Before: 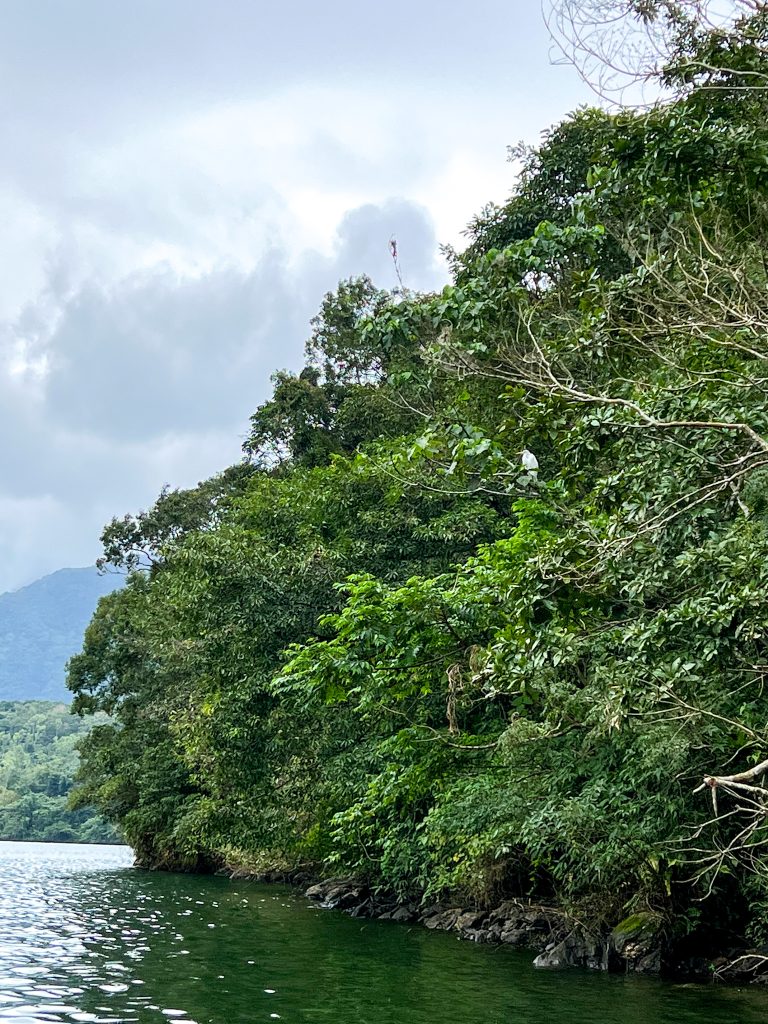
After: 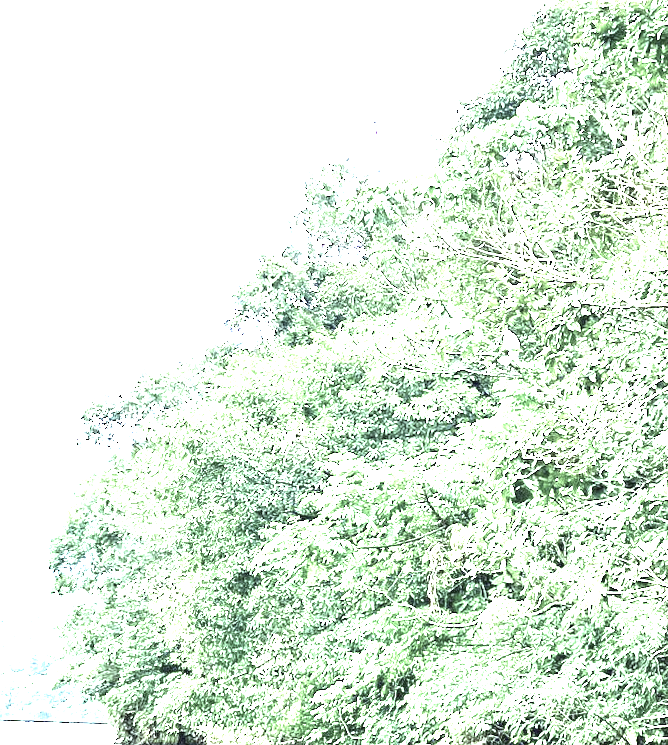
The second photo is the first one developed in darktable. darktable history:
color balance: mode lift, gamma, gain (sRGB), lift [0.997, 0.979, 1.021, 1.011], gamma [1, 1.084, 0.916, 0.998], gain [1, 0.87, 1.13, 1.101], contrast 4.55%, contrast fulcrum 38.24%, output saturation 104.09%
crop and rotate: left 2.425%, top 11.305%, right 9.6%, bottom 15.08%
rotate and perspective: rotation 0.174°, lens shift (vertical) 0.013, lens shift (horizontal) 0.019, shear 0.001, automatic cropping original format, crop left 0.007, crop right 0.991, crop top 0.016, crop bottom 0.997
white balance: red 1.009, blue 1.027
color zones: curves: ch0 [(0, 0.613) (0.01, 0.613) (0.245, 0.448) (0.498, 0.529) (0.642, 0.665) (0.879, 0.777) (0.99, 0.613)]; ch1 [(0, 0) (0.143, 0) (0.286, 0) (0.429, 0) (0.571, 0) (0.714, 0) (0.857, 0)], mix -93.41%
color balance rgb: linear chroma grading › global chroma -16.06%, perceptual saturation grading › global saturation -32.85%, global vibrance -23.56%
haze removal: adaptive false
exposure: black level correction 0, exposure 4 EV, compensate exposure bias true, compensate highlight preservation false
